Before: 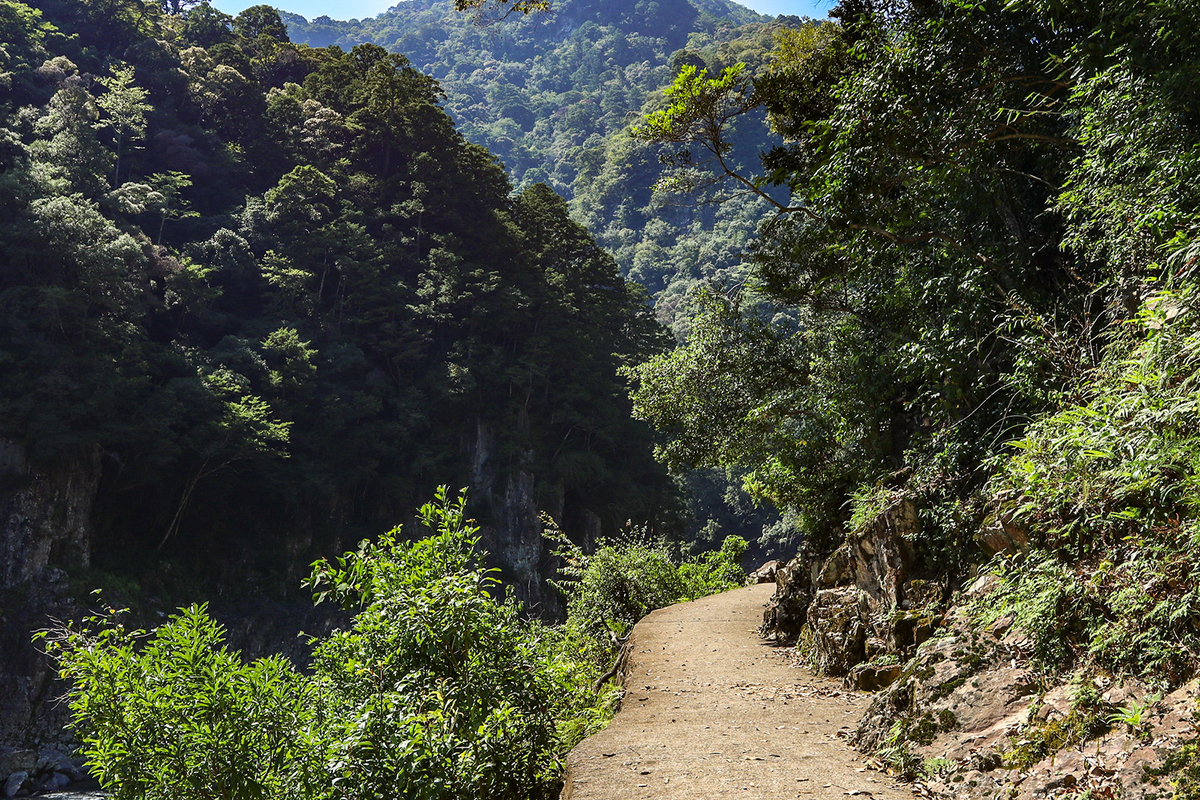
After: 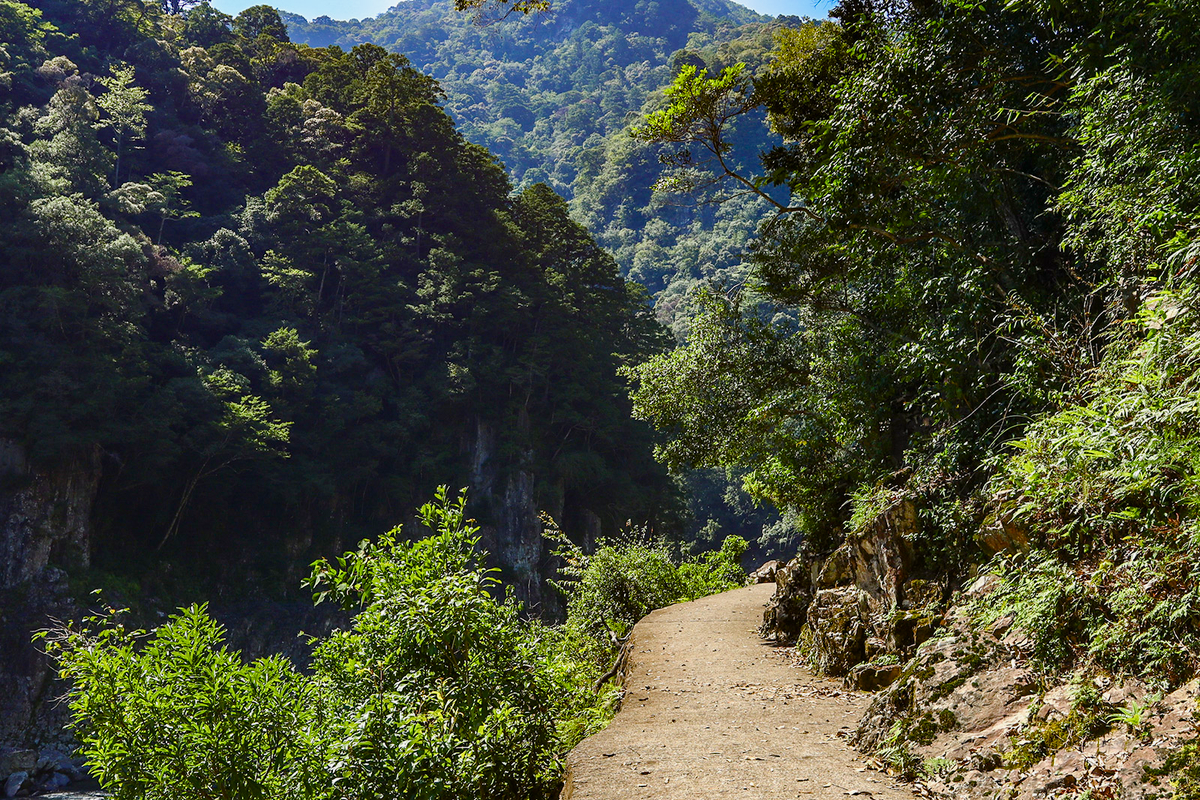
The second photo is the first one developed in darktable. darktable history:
color balance rgb: white fulcrum 0.983 EV, perceptual saturation grading › global saturation 20%, perceptual saturation grading › highlights -25.159%, perceptual saturation grading › shadows 50.343%, perceptual brilliance grading › global brilliance 1.692%, perceptual brilliance grading › highlights -3.845%
exposure: compensate highlight preservation false
